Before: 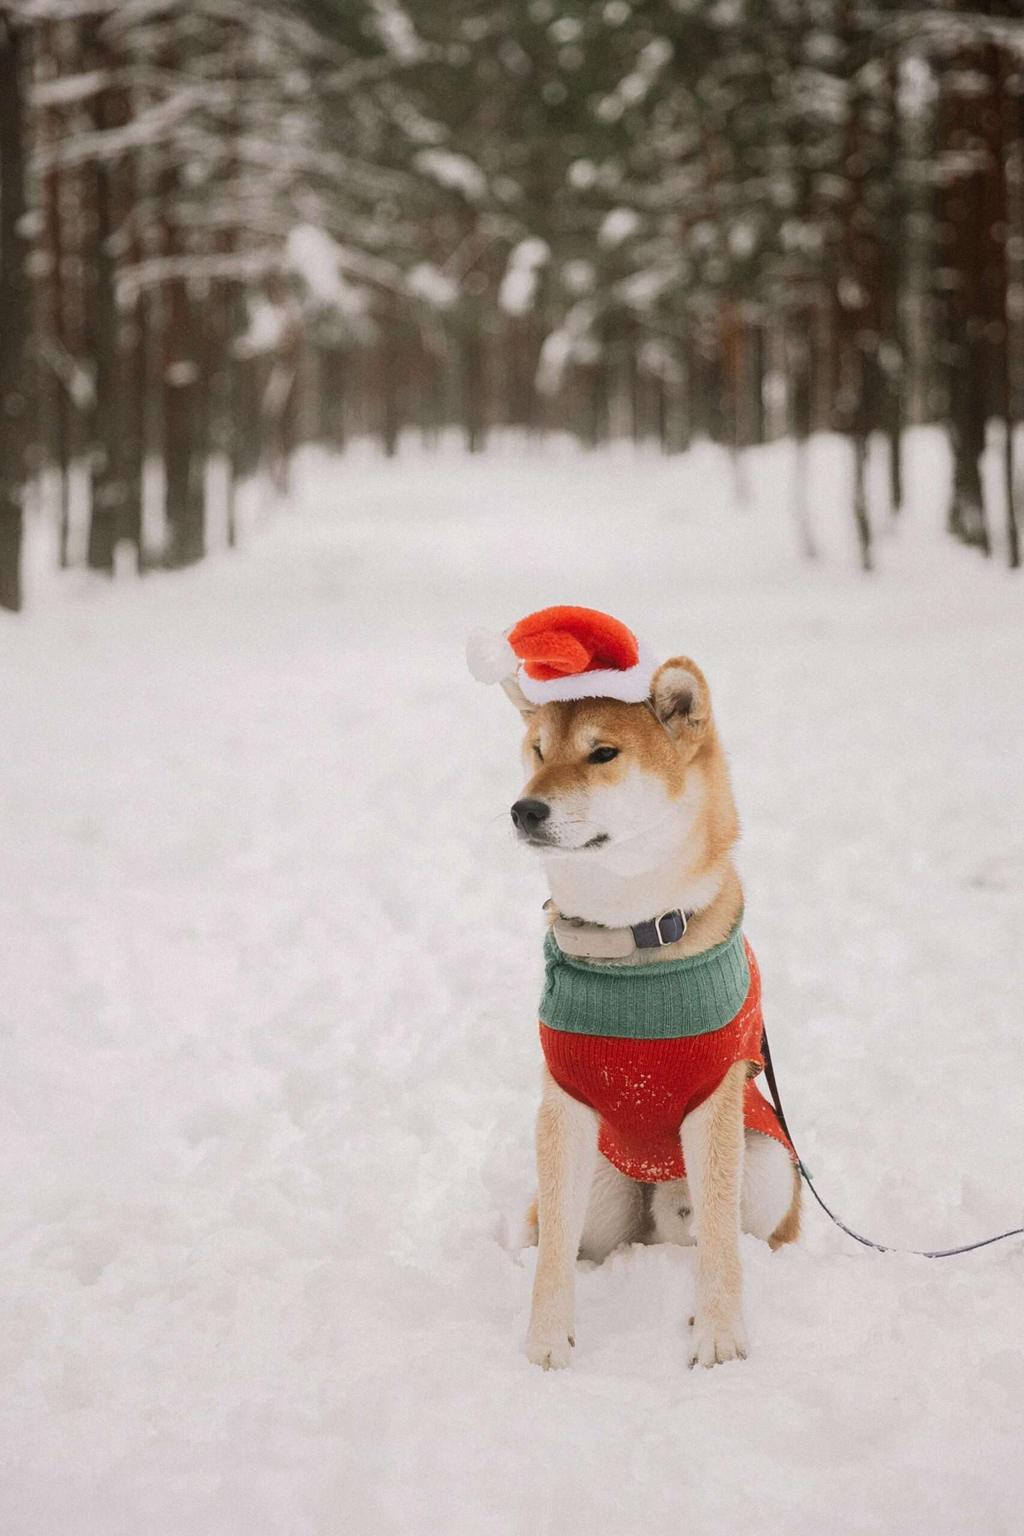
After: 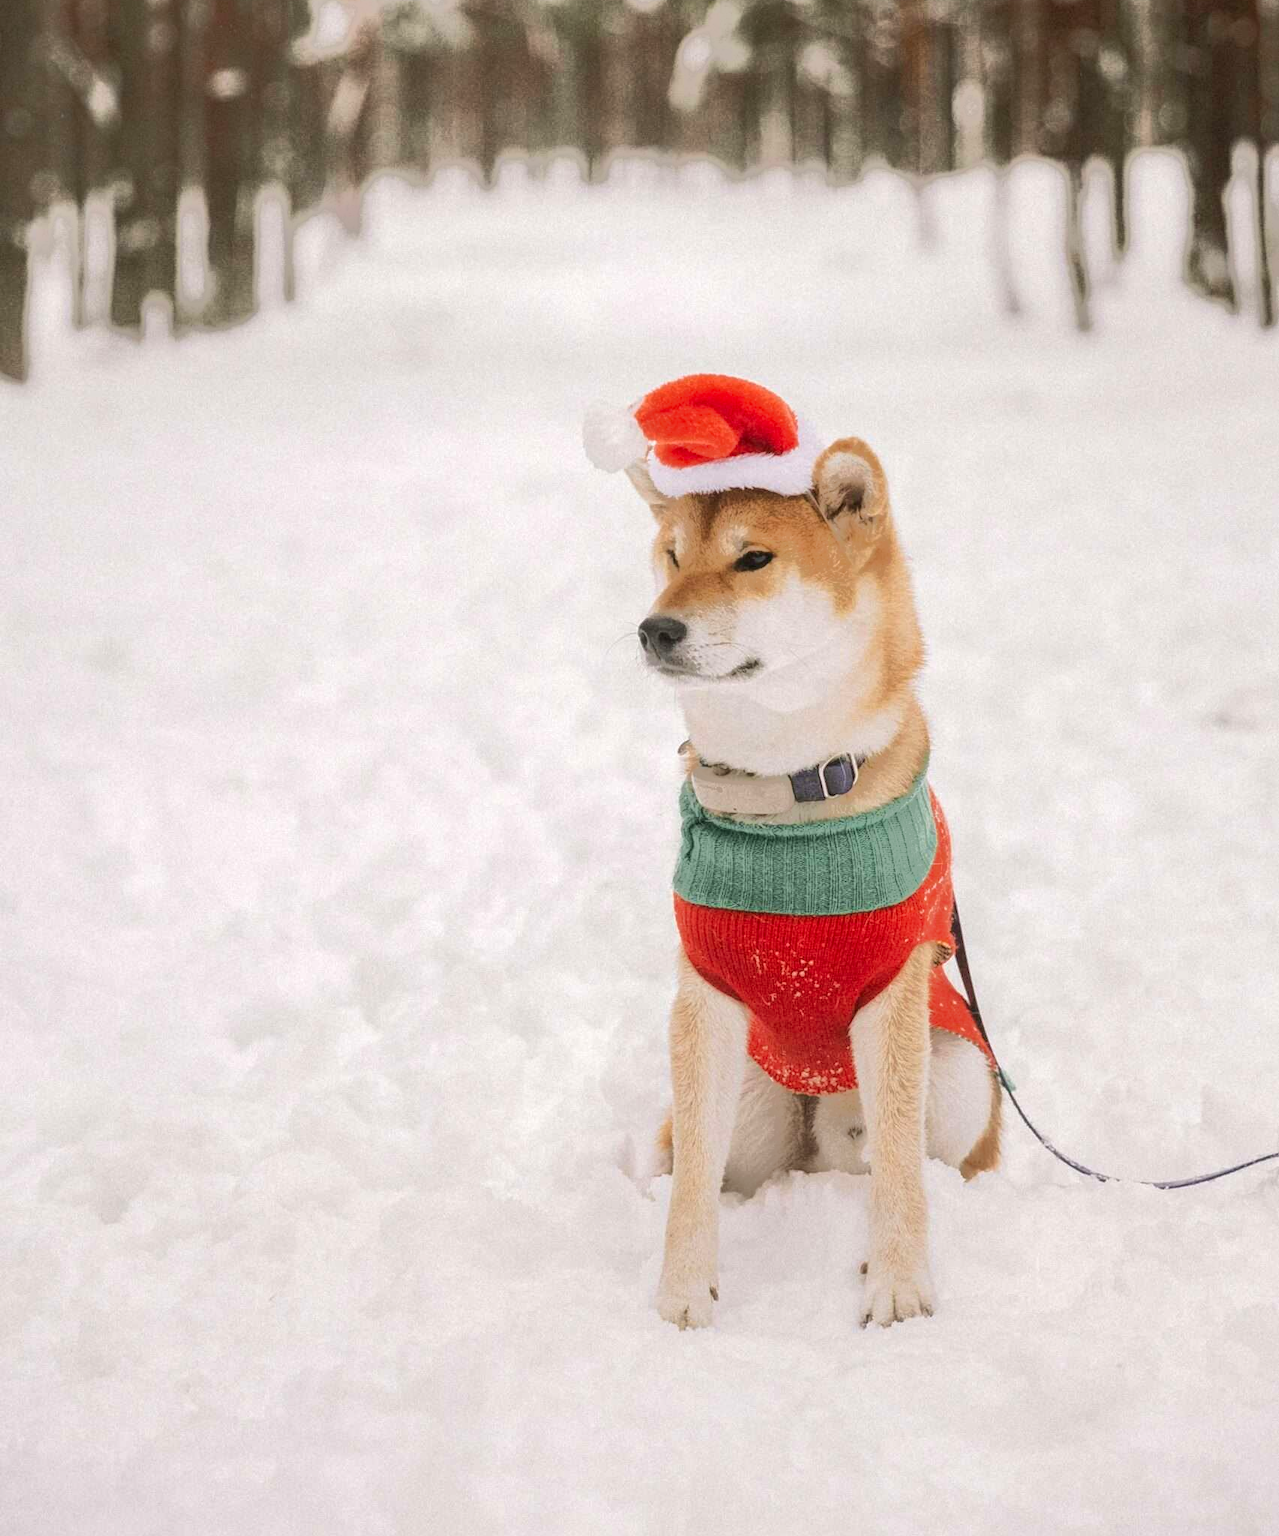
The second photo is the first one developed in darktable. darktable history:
velvia: strength 15%
exposure: black level correction 0, exposure 0.7 EV, compensate exposure bias true, compensate highlight preservation false
local contrast: on, module defaults
crop and rotate: top 19.998%
tone equalizer: -7 EV -0.63 EV, -6 EV 1 EV, -5 EV -0.45 EV, -4 EV 0.43 EV, -3 EV 0.41 EV, -2 EV 0.15 EV, -1 EV -0.15 EV, +0 EV -0.39 EV, smoothing diameter 25%, edges refinement/feathering 10, preserve details guided filter
